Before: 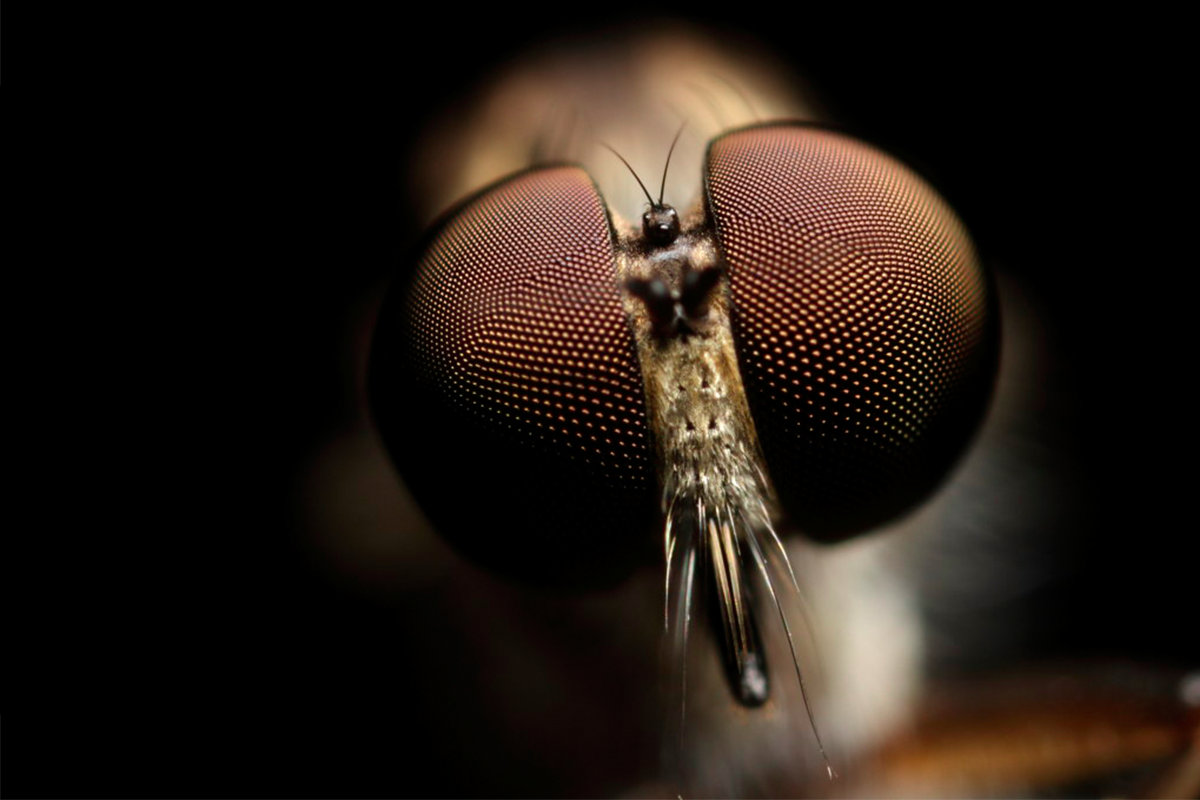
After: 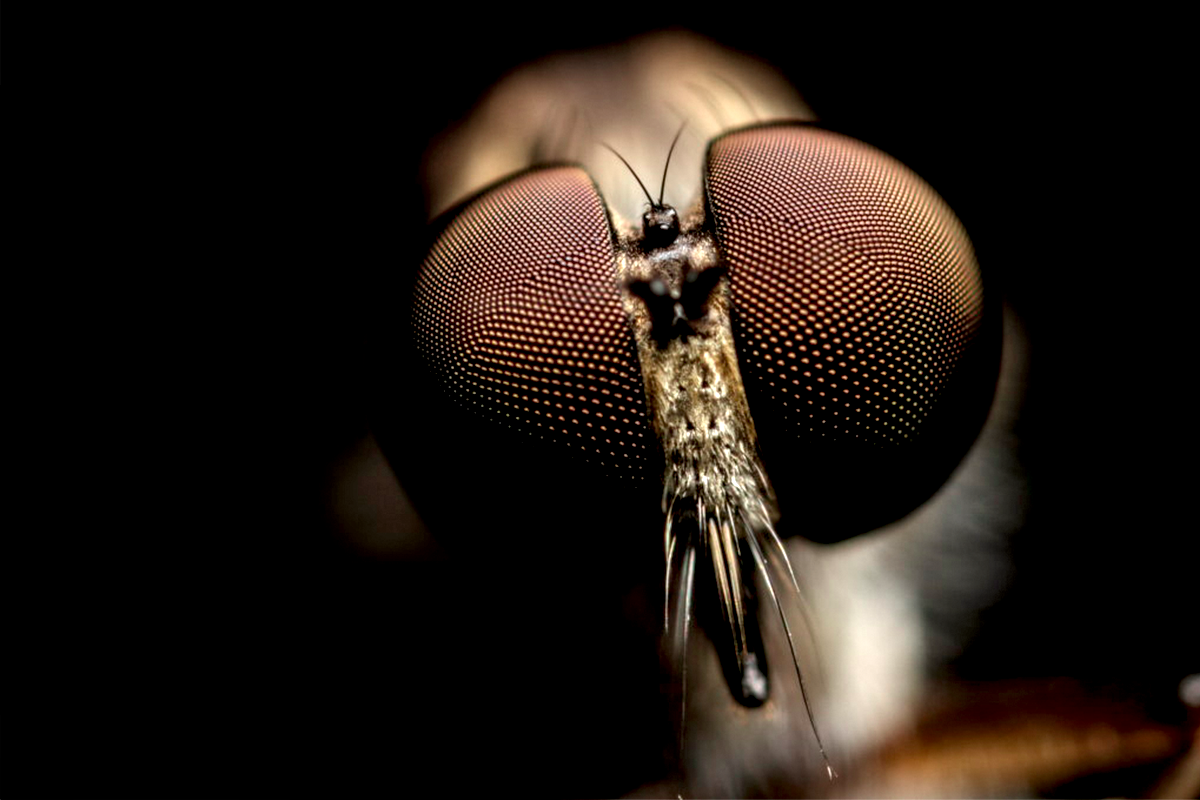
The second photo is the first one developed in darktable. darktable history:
exposure: black level correction 0.006, exposure -0.222 EV, compensate highlight preservation false
local contrast: highlights 16%, detail 188%
